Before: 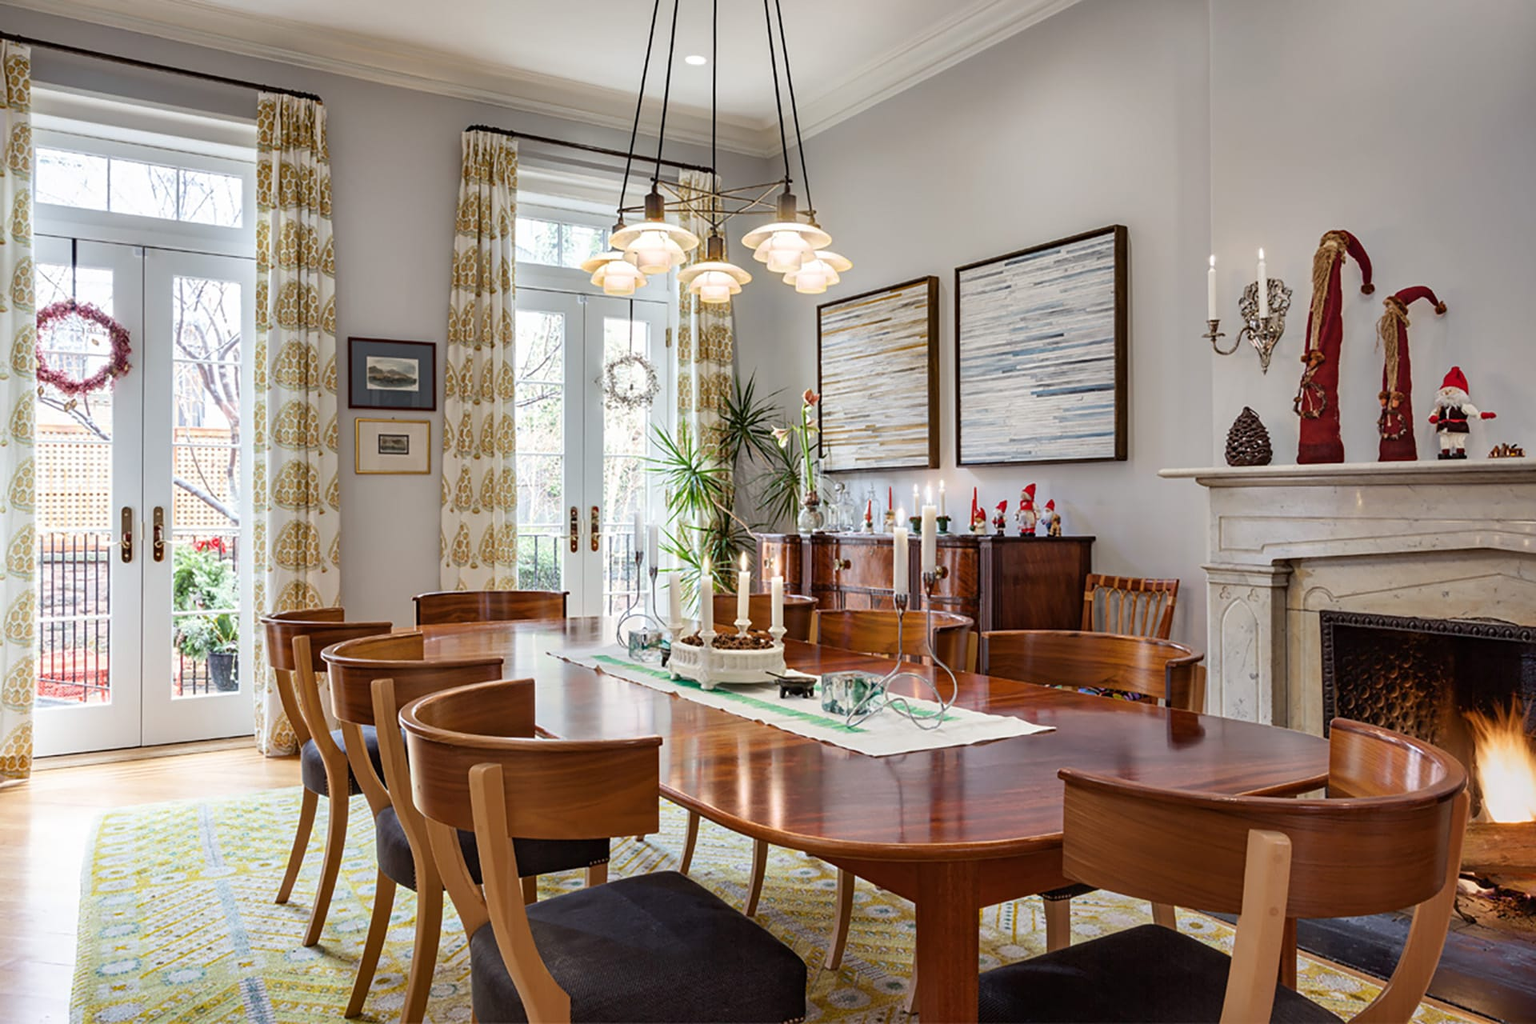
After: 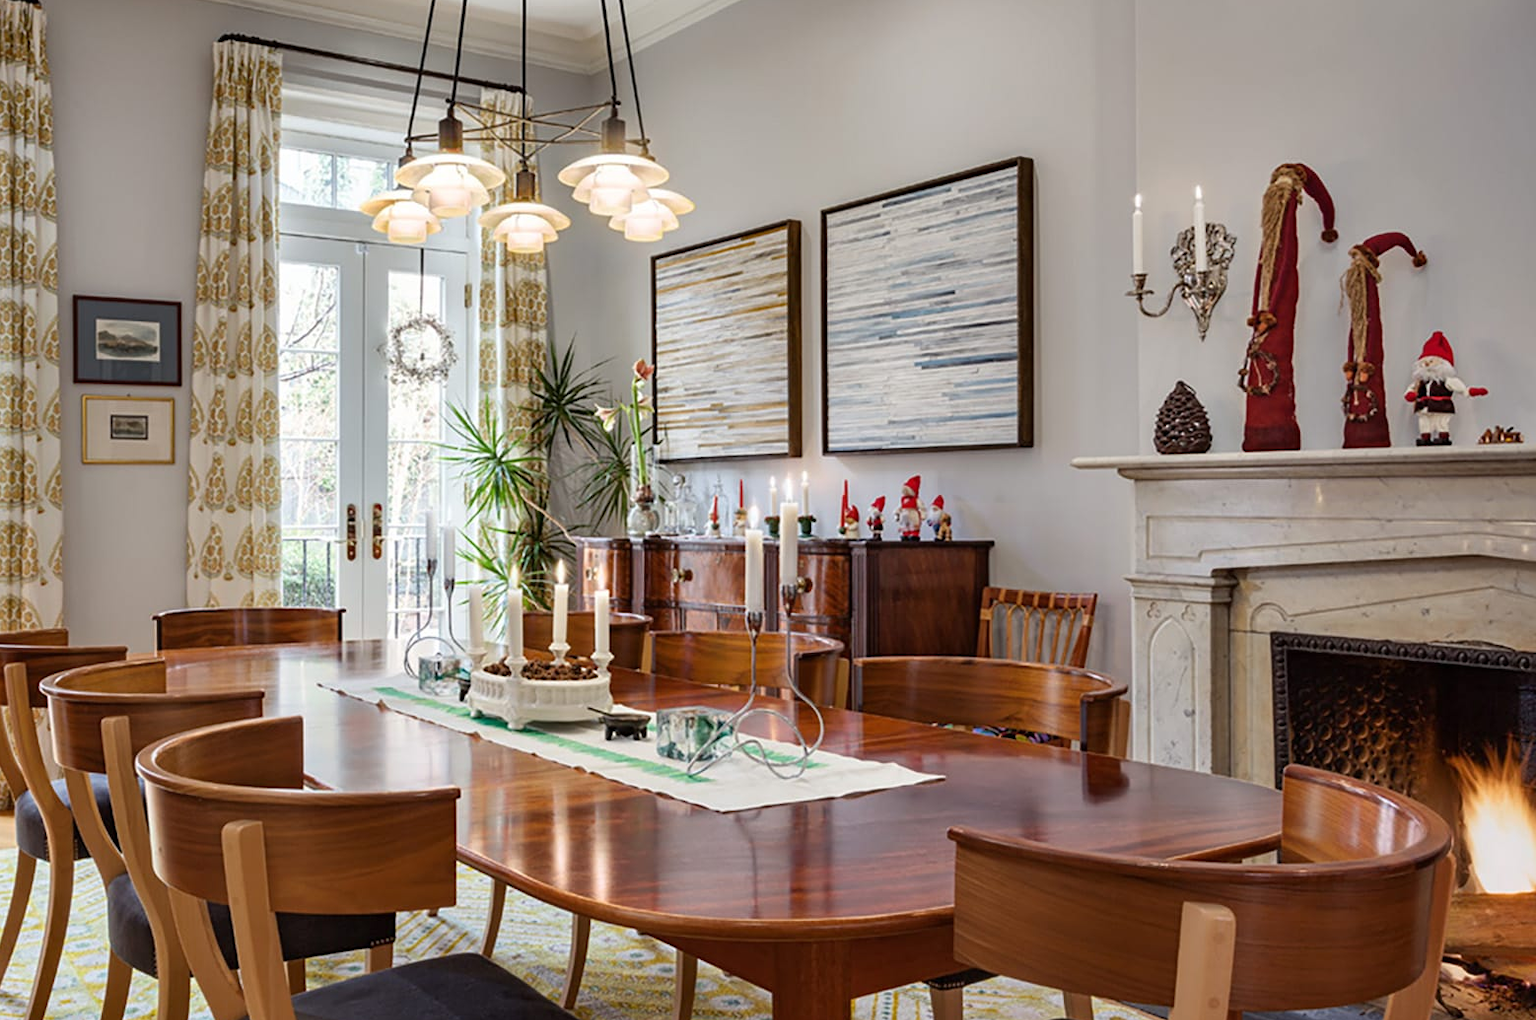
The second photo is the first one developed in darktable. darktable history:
crop: left 18.835%, top 9.541%, right 0%, bottom 9.597%
